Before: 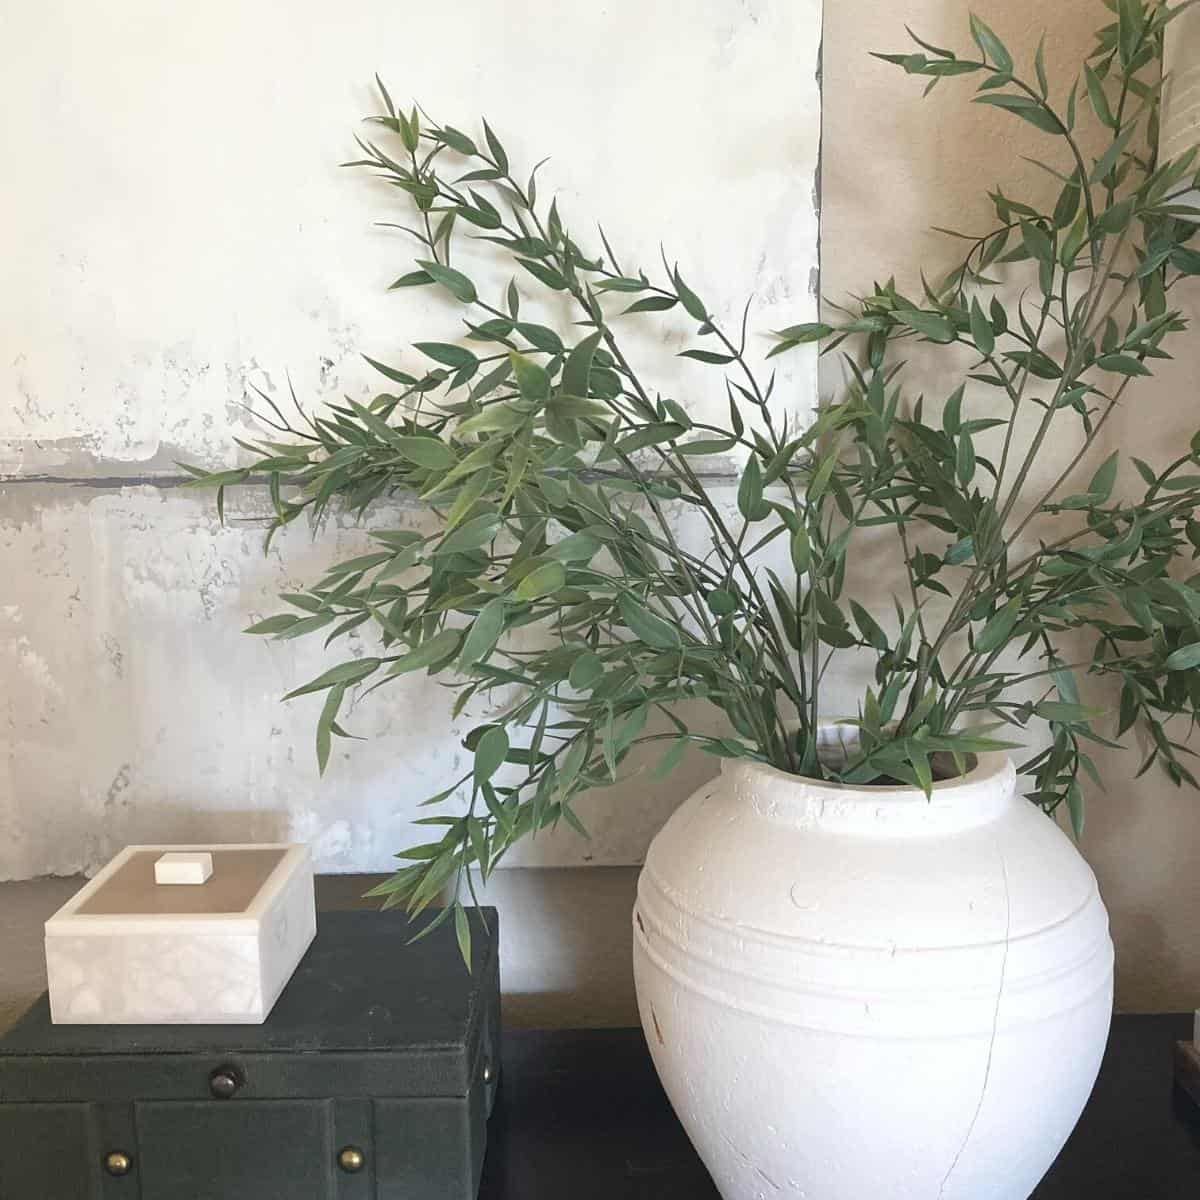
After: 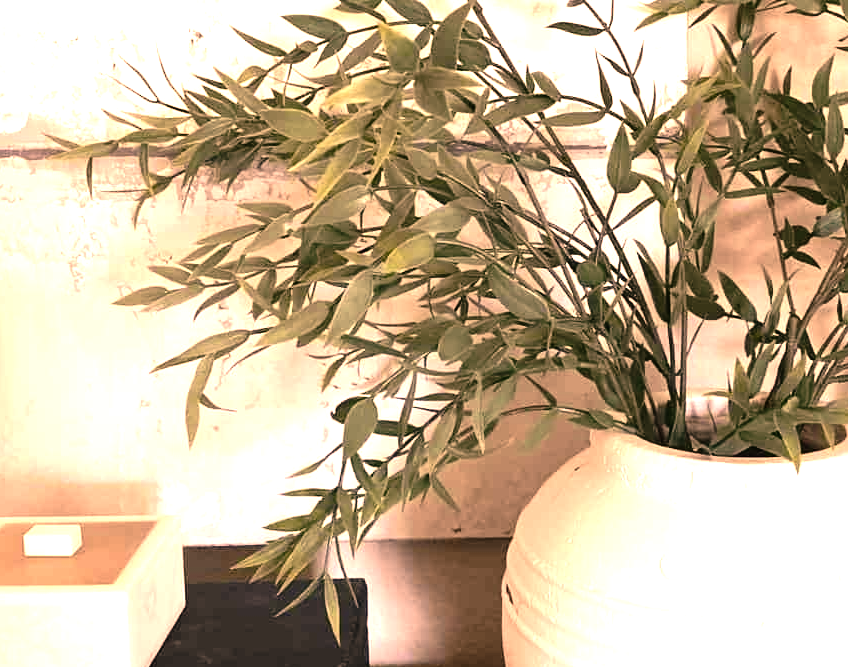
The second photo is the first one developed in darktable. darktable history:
crop: left 10.96%, top 27.356%, right 18.299%, bottom 17.037%
tone curve: curves: ch0 [(0, 0) (0.106, 0.041) (0.256, 0.197) (0.37, 0.336) (0.513, 0.481) (0.667, 0.629) (1, 1)]; ch1 [(0, 0) (0.502, 0.505) (0.553, 0.577) (1, 1)]; ch2 [(0, 0) (0.5, 0.495) (0.56, 0.544) (1, 1)], preserve colors none
color correction: highlights a* 39.28, highlights b* 39.94, saturation 0.694
contrast brightness saturation: contrast 0.194, brightness -0.224, saturation 0.11
exposure: black level correction -0.002, exposure 1.112 EV, compensate highlight preservation false
